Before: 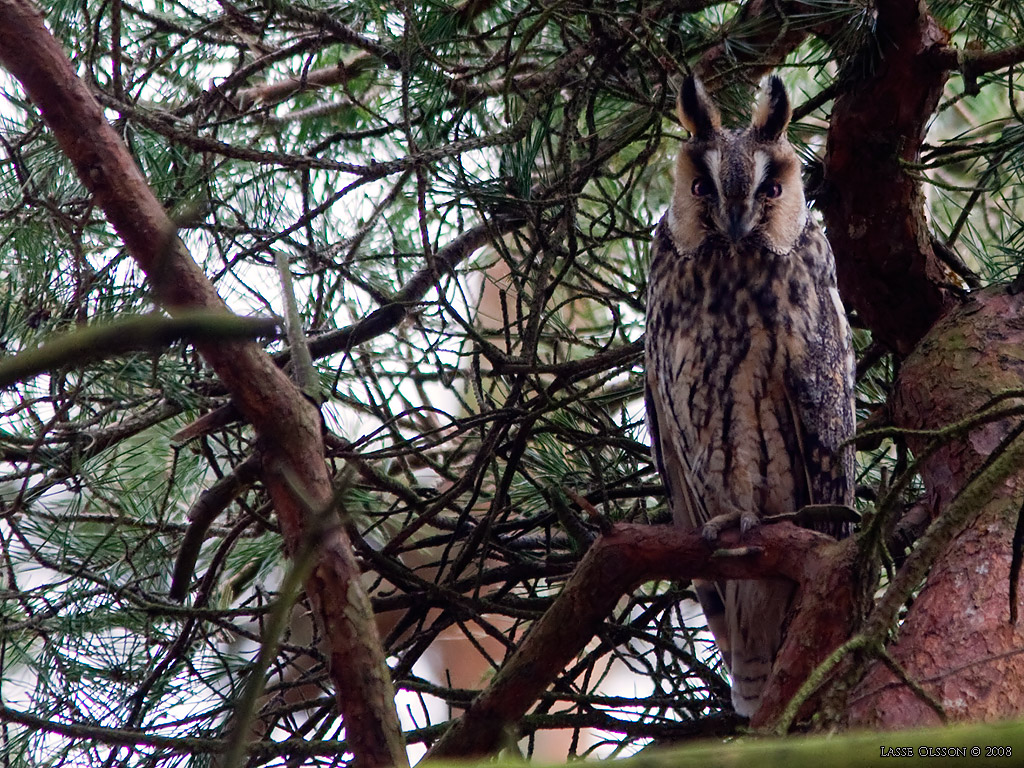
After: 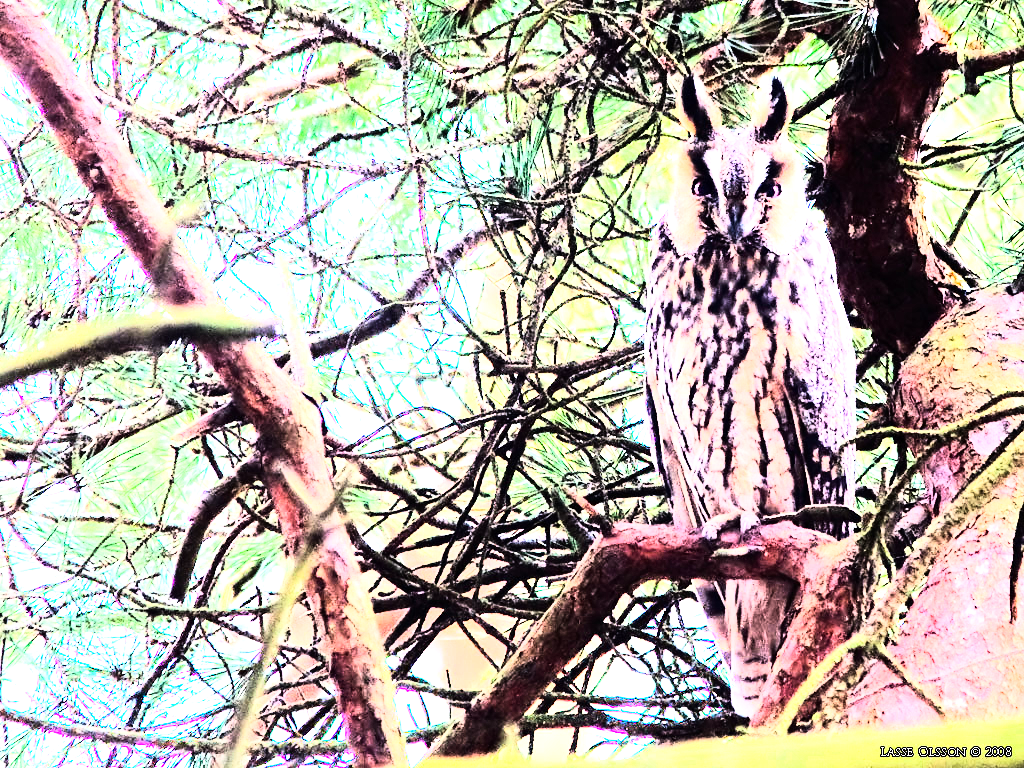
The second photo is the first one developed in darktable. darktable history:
tone equalizer: -8 EV -0.75 EV, -7 EV -0.7 EV, -6 EV -0.6 EV, -5 EV -0.4 EV, -3 EV 0.4 EV, -2 EV 0.6 EV, -1 EV 0.7 EV, +0 EV 0.75 EV, edges refinement/feathering 500, mask exposure compensation -1.57 EV, preserve details no
rgb curve: curves: ch0 [(0, 0) (0.21, 0.15) (0.24, 0.21) (0.5, 0.75) (0.75, 0.96) (0.89, 0.99) (1, 1)]; ch1 [(0, 0.02) (0.21, 0.13) (0.25, 0.2) (0.5, 0.67) (0.75, 0.9) (0.89, 0.97) (1, 1)]; ch2 [(0, 0.02) (0.21, 0.13) (0.25, 0.2) (0.5, 0.67) (0.75, 0.9) (0.89, 0.97) (1, 1)], compensate middle gray true
exposure: exposure 3 EV, compensate highlight preservation false
